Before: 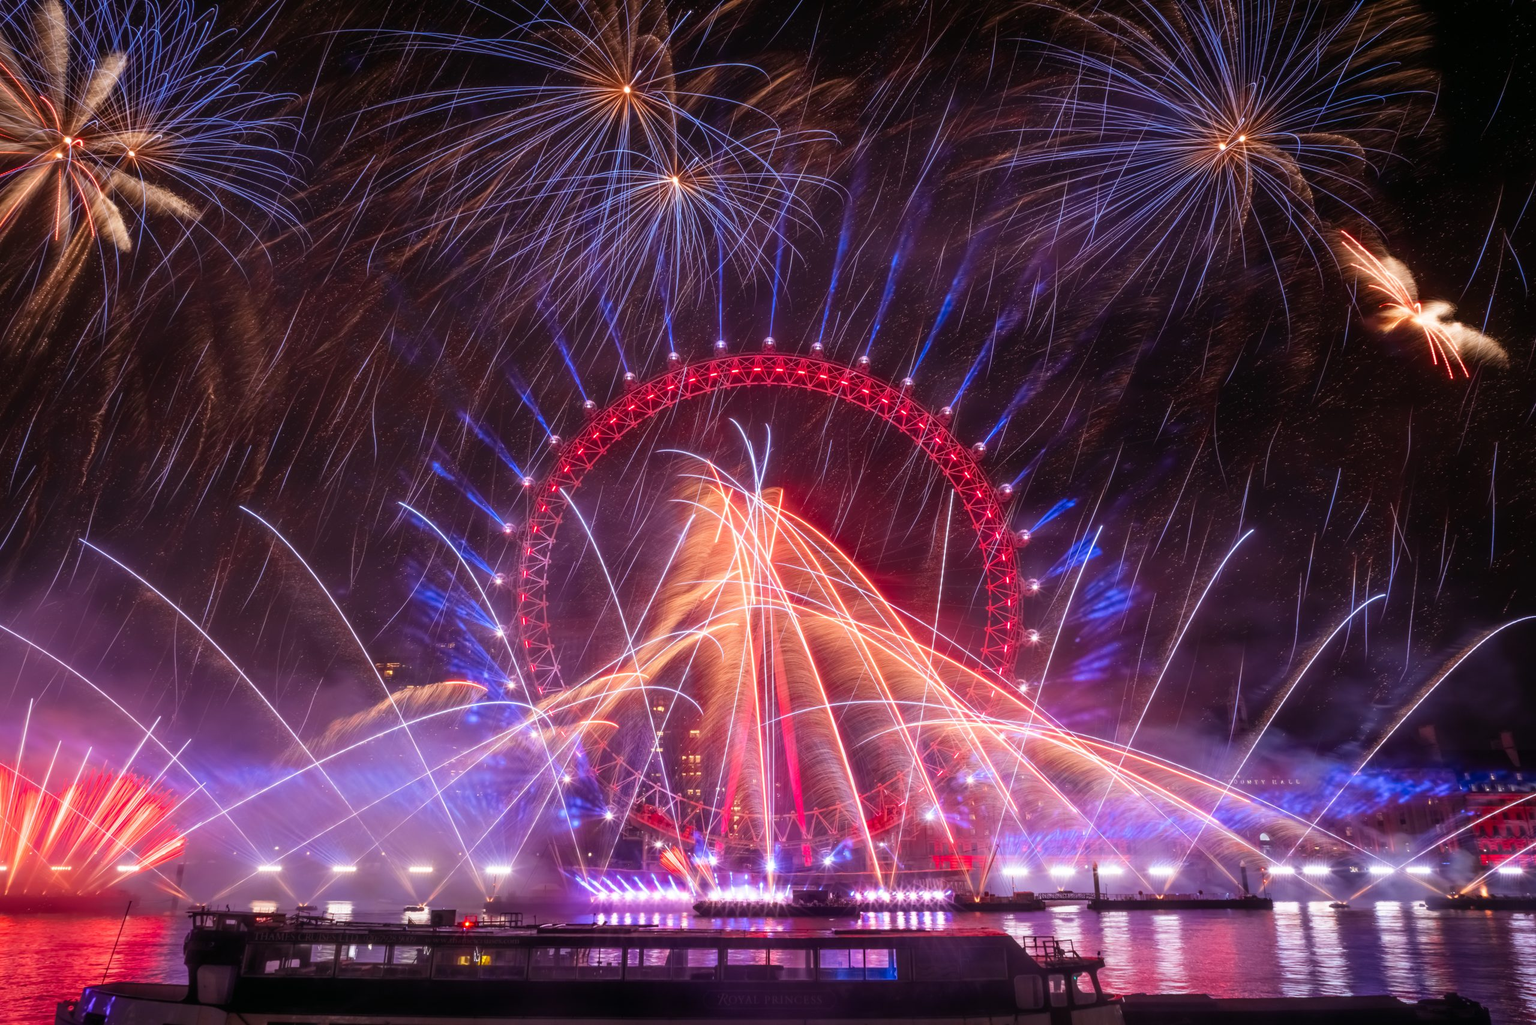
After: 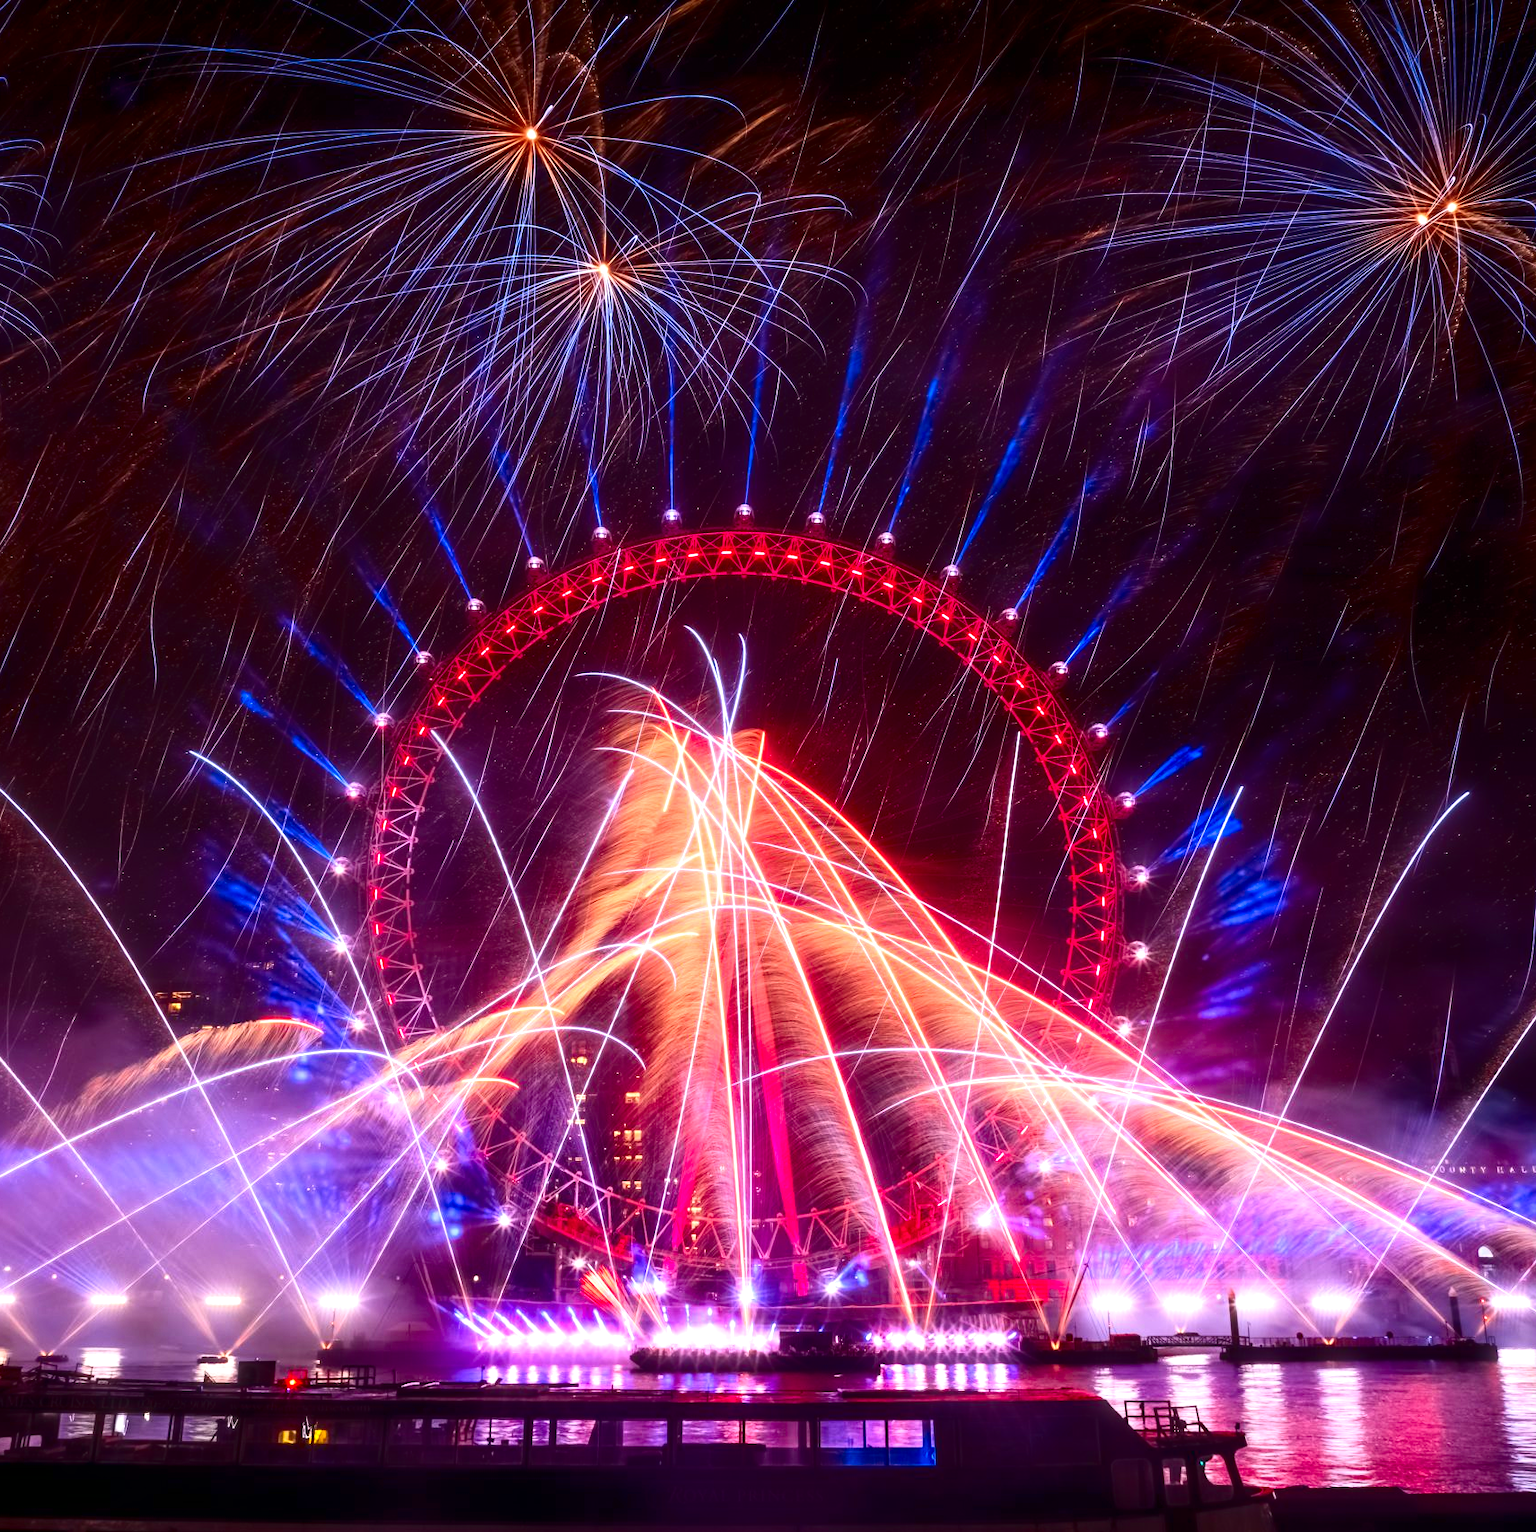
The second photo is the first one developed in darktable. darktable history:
exposure: exposure 0.507 EV, compensate highlight preservation false
contrast brightness saturation: contrast 0.22, brightness -0.19, saturation 0.24
bloom: size 3%, threshold 100%, strength 0%
crop and rotate: left 17.732%, right 15.423%
